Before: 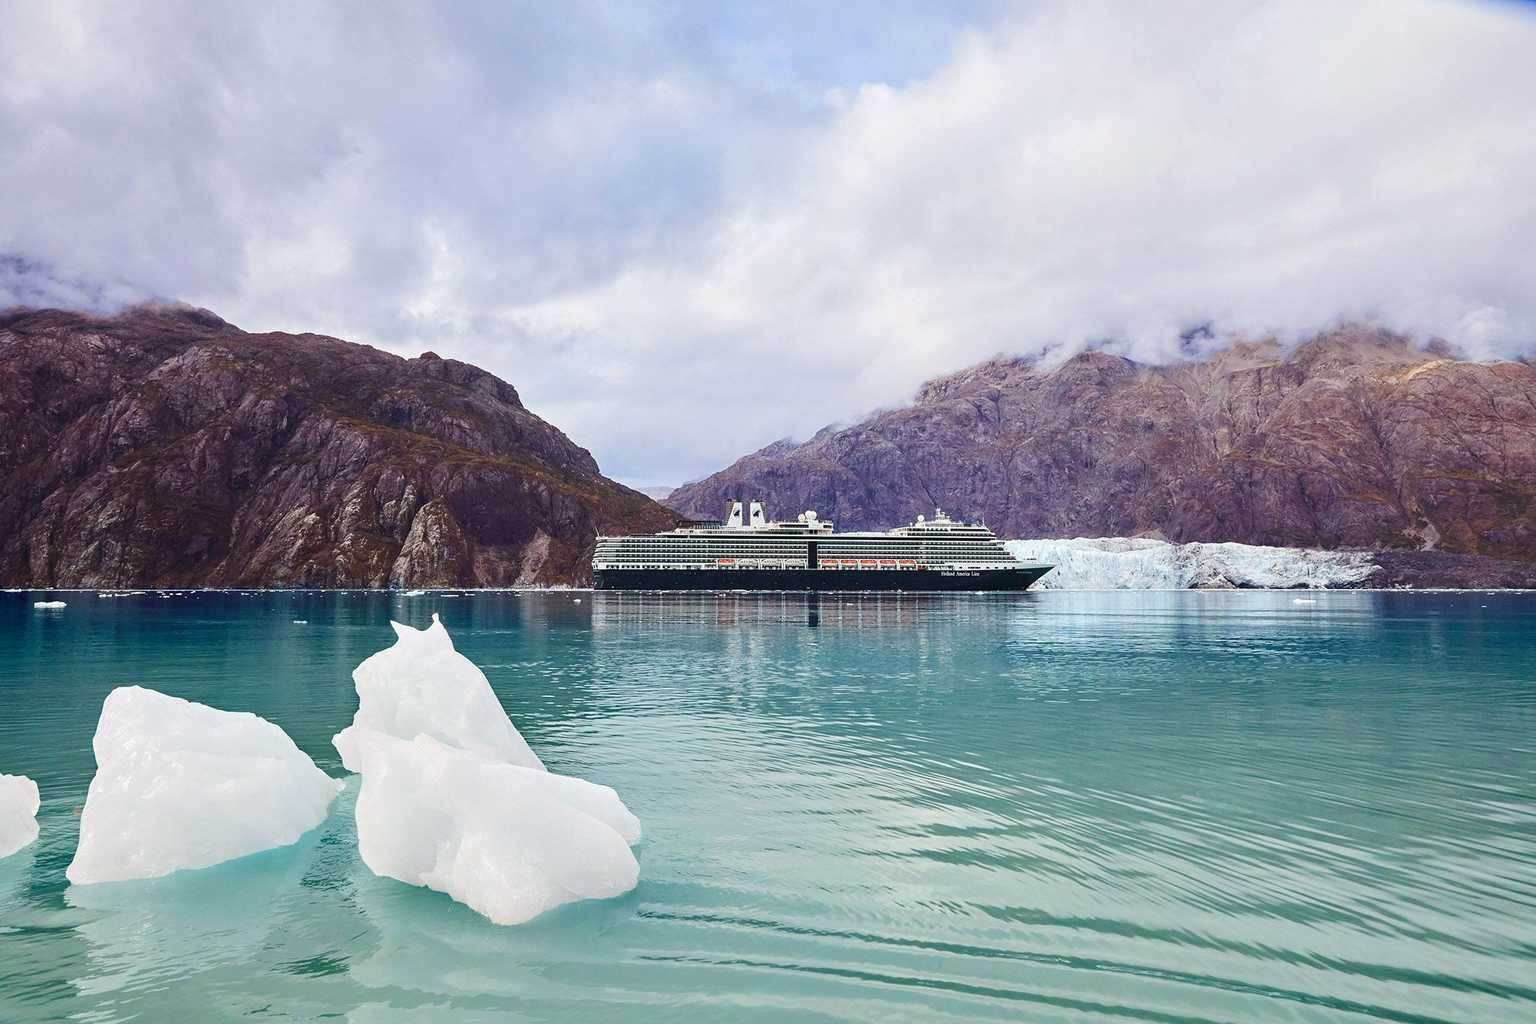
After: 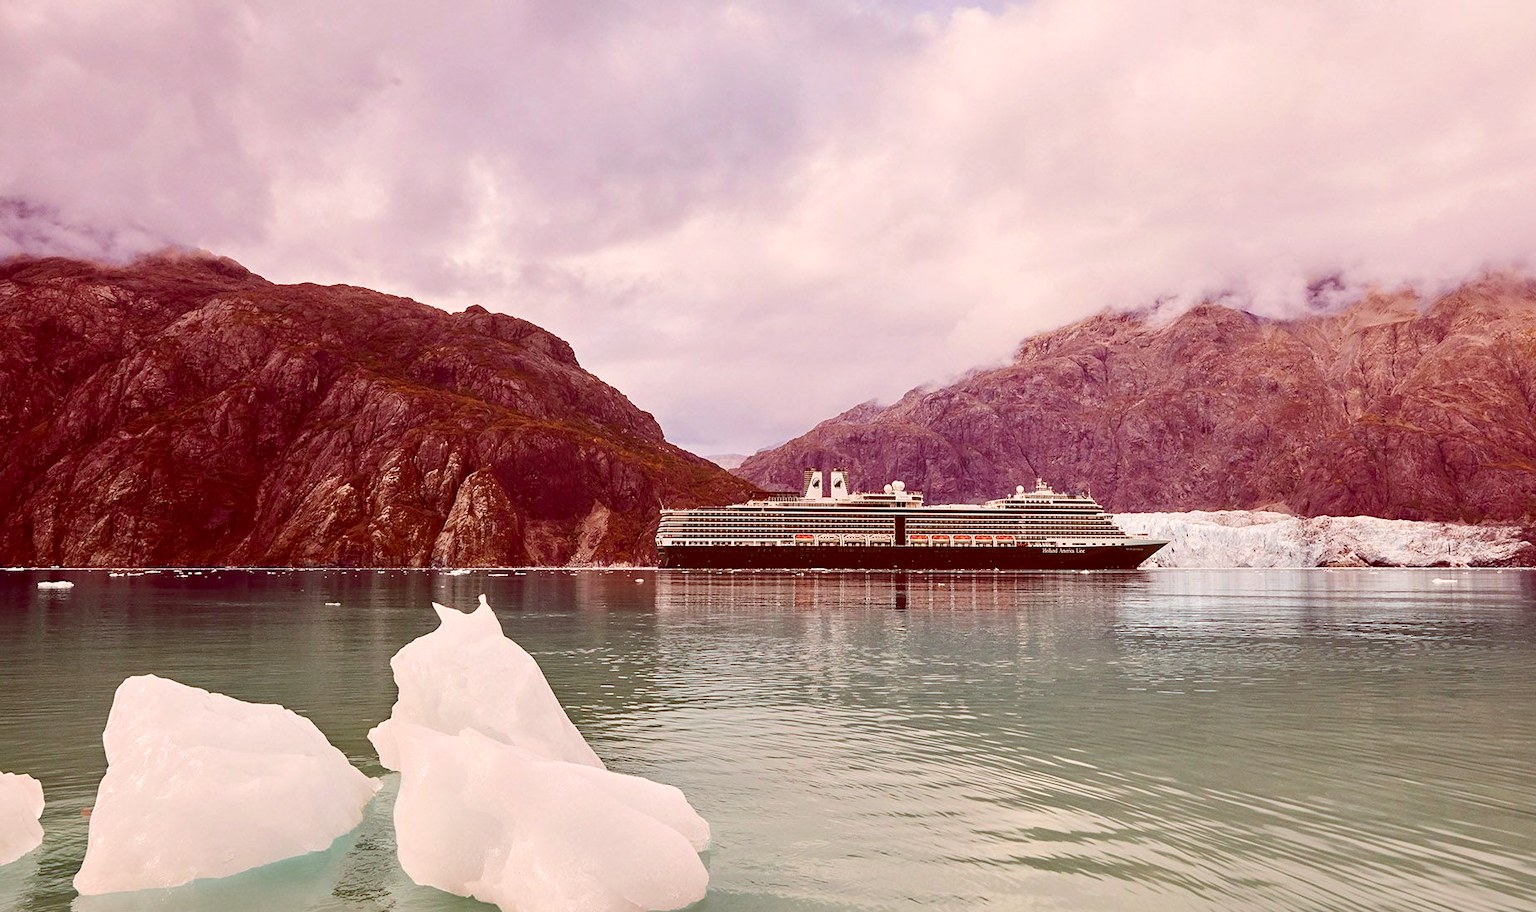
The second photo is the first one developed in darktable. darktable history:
color balance rgb: perceptual saturation grading › global saturation 25%, global vibrance 20%
crop: top 7.49%, right 9.717%, bottom 11.943%
color correction: highlights a* 9.03, highlights b* 8.71, shadows a* 40, shadows b* 40, saturation 0.8
